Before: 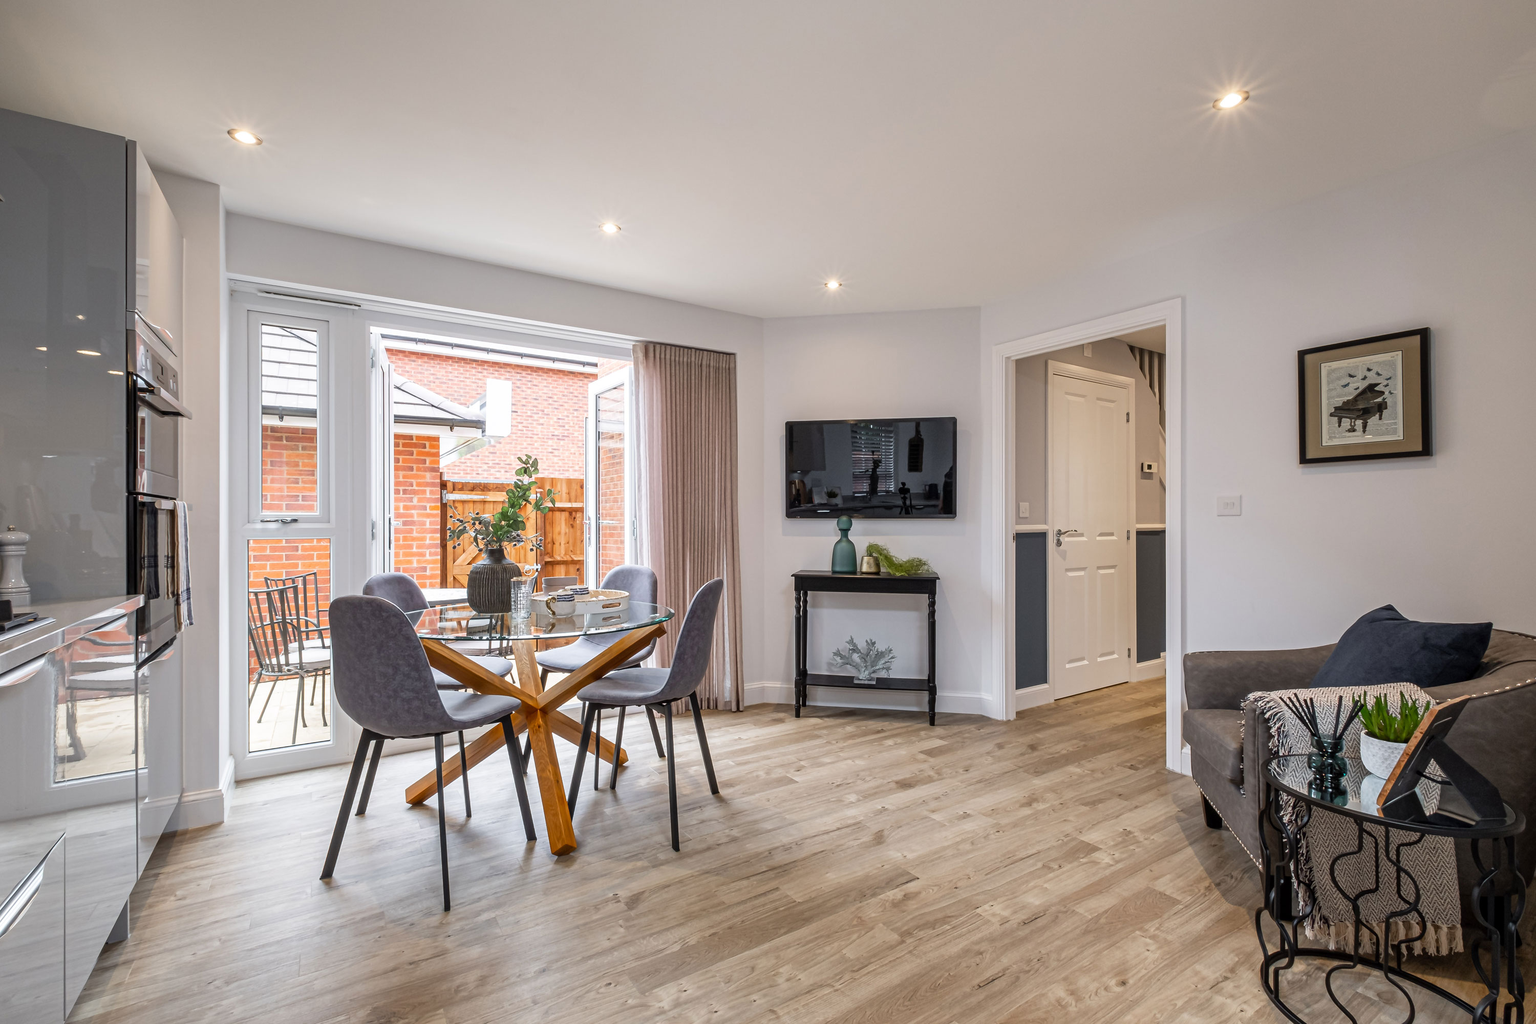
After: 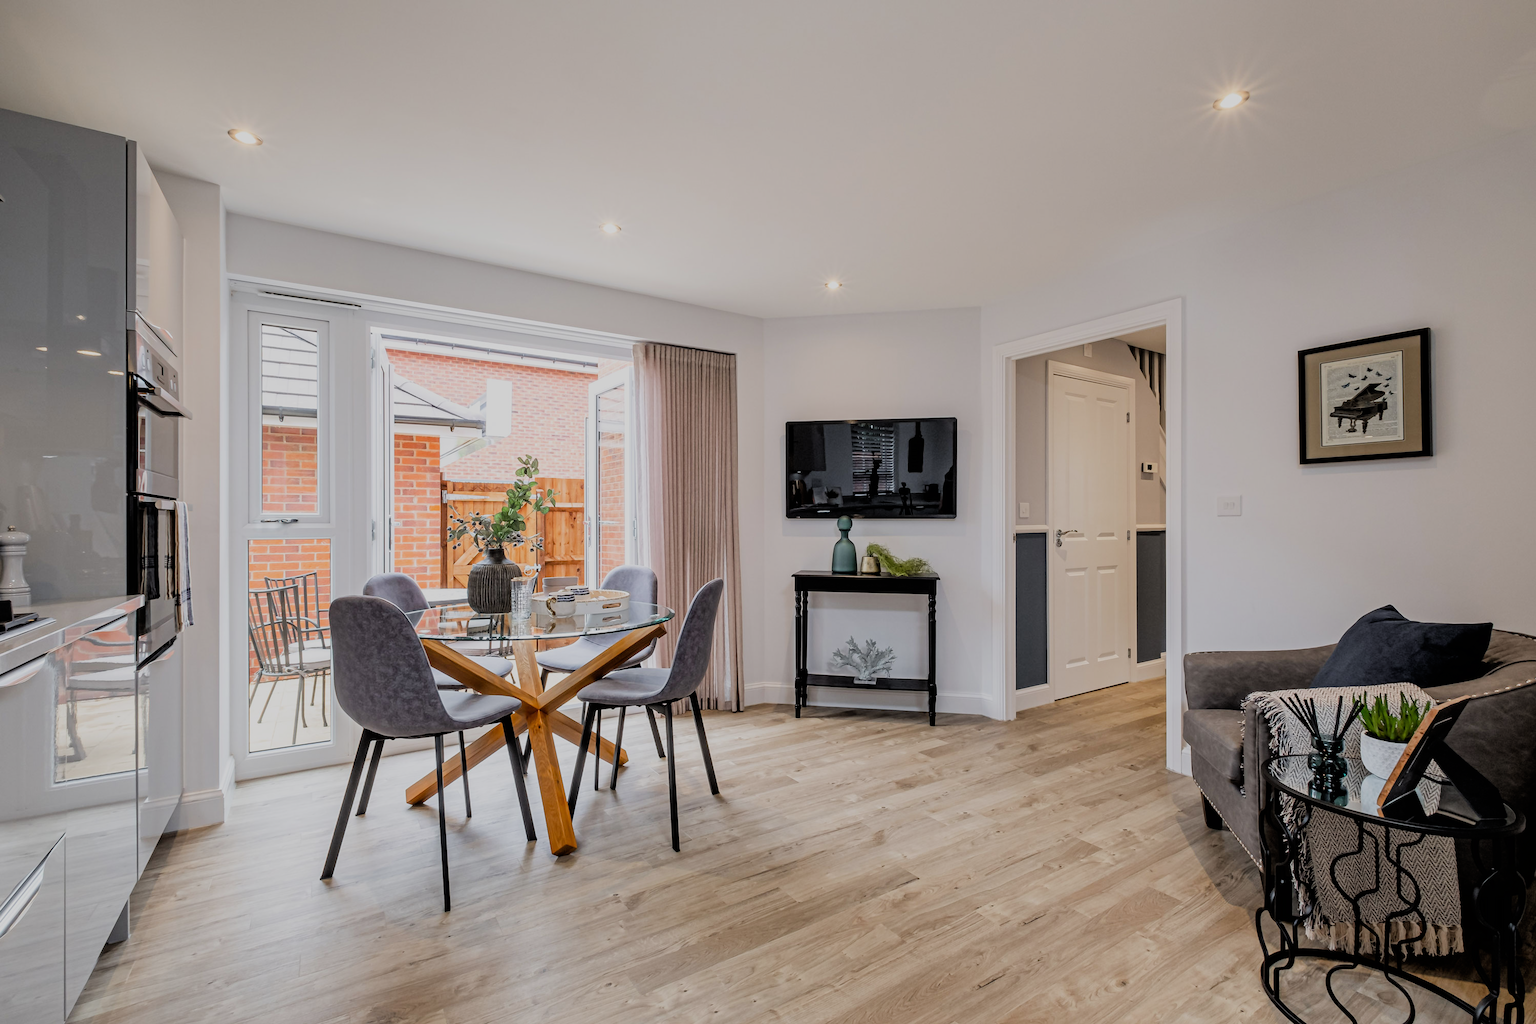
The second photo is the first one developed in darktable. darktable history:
filmic rgb: black relative exposure -7.32 EV, white relative exposure 5.09 EV, hardness 3.2
rgb curve: curves: ch0 [(0, 0) (0.136, 0.078) (0.262, 0.245) (0.414, 0.42) (1, 1)], compensate middle gray true, preserve colors basic power
